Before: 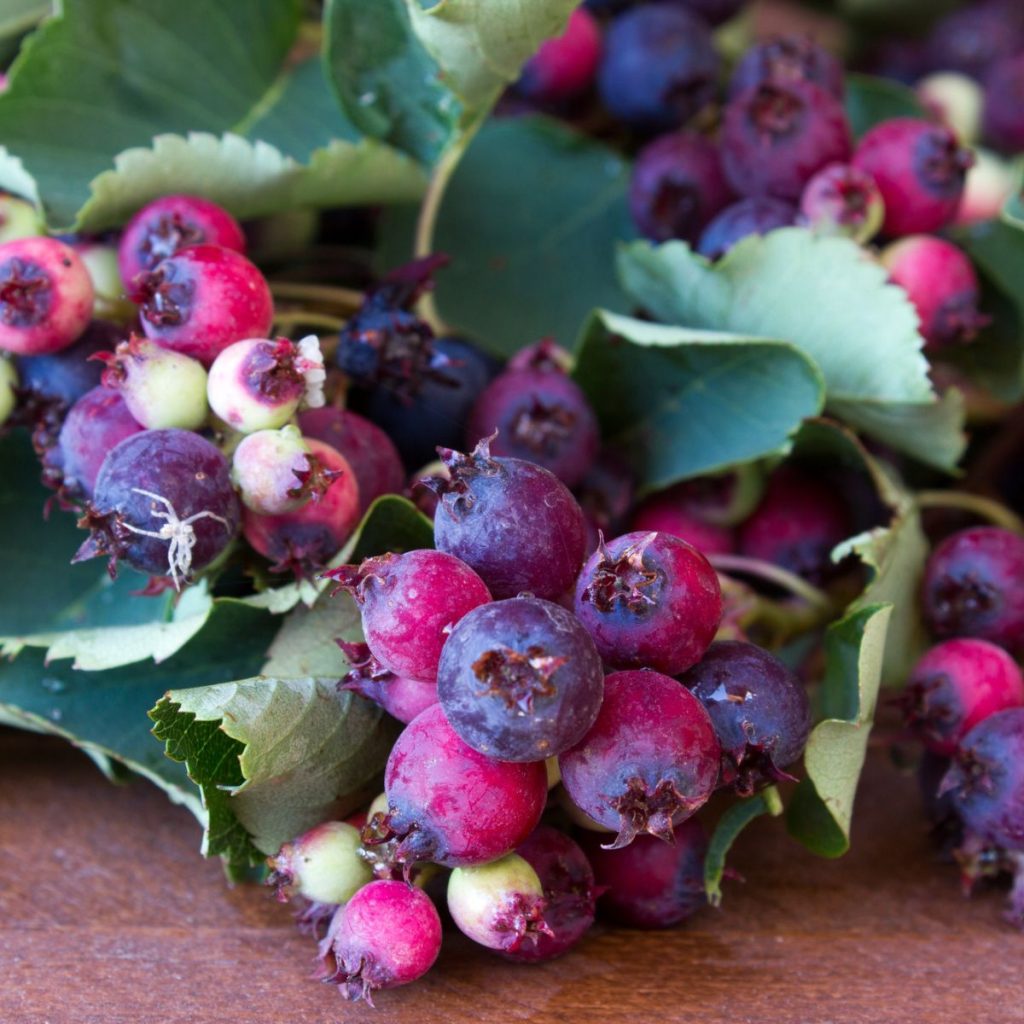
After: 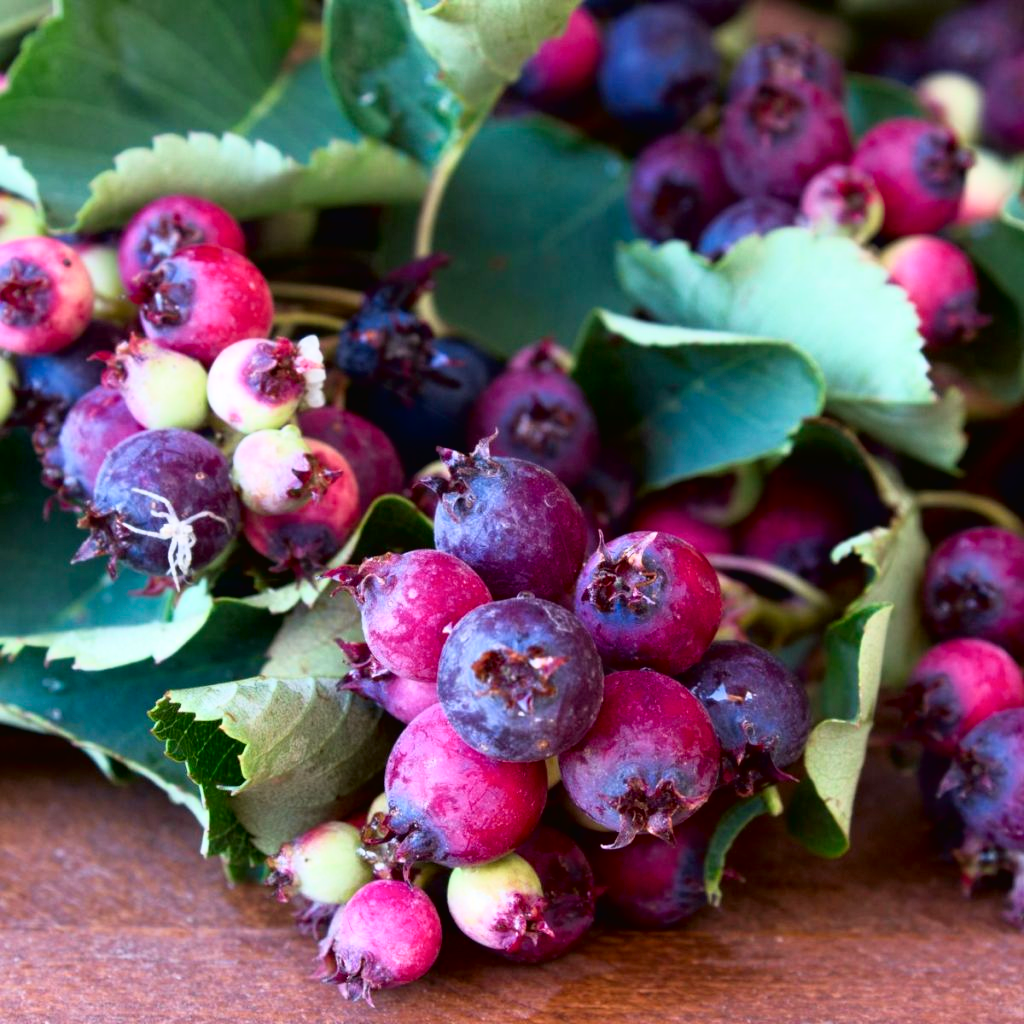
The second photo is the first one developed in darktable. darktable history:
tone curve: curves: ch0 [(0, 0.013) (0.054, 0.018) (0.205, 0.191) (0.289, 0.292) (0.39, 0.424) (0.493, 0.551) (0.647, 0.752) (0.778, 0.895) (1, 0.998)]; ch1 [(0, 0) (0.385, 0.343) (0.439, 0.415) (0.494, 0.495) (0.501, 0.501) (0.51, 0.509) (0.54, 0.546) (0.586, 0.606) (0.66, 0.701) (0.783, 0.804) (1, 1)]; ch2 [(0, 0) (0.32, 0.281) (0.403, 0.399) (0.441, 0.428) (0.47, 0.469) (0.498, 0.496) (0.524, 0.538) (0.566, 0.579) (0.633, 0.665) (0.7, 0.711) (1, 1)], color space Lab, independent channels, preserve colors none
